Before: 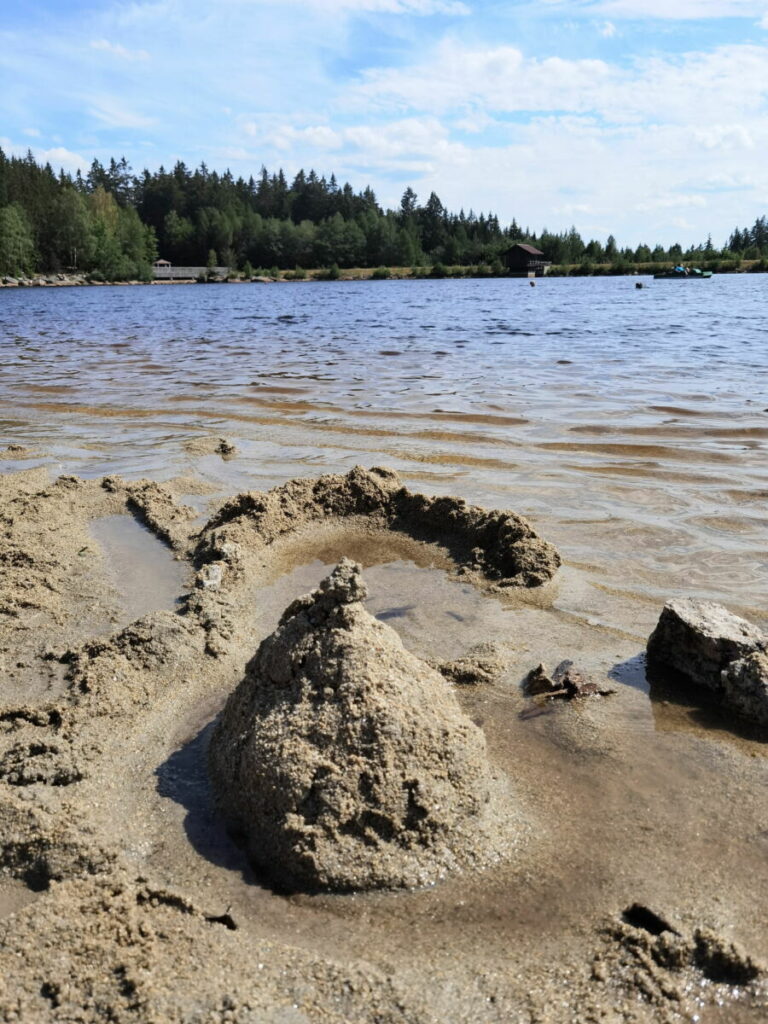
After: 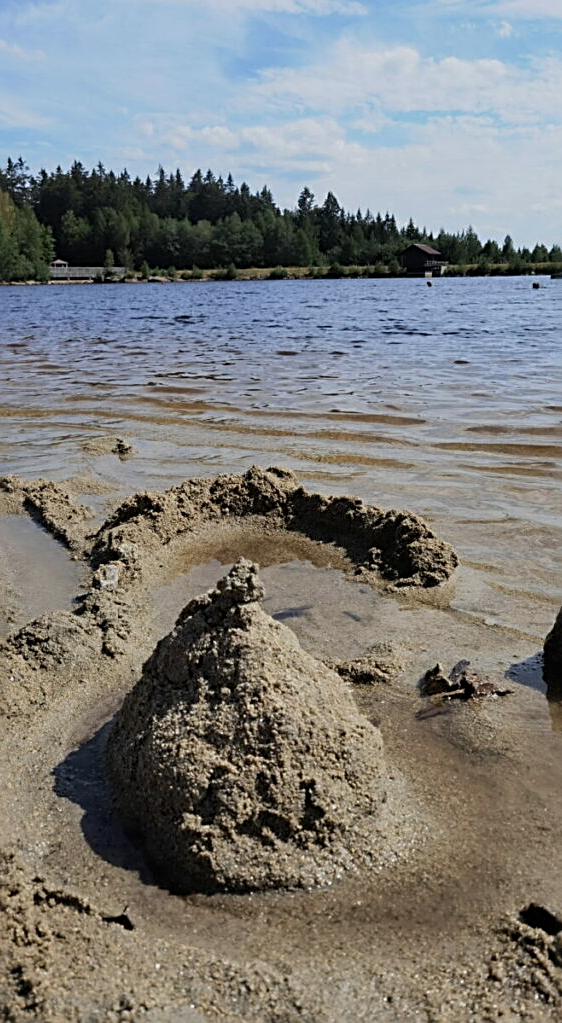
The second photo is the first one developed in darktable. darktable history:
crop: left 13.443%, right 13.31%
exposure: exposure -0.492 EV, compensate highlight preservation false
sharpen: radius 2.543, amount 0.636
white balance: emerald 1
